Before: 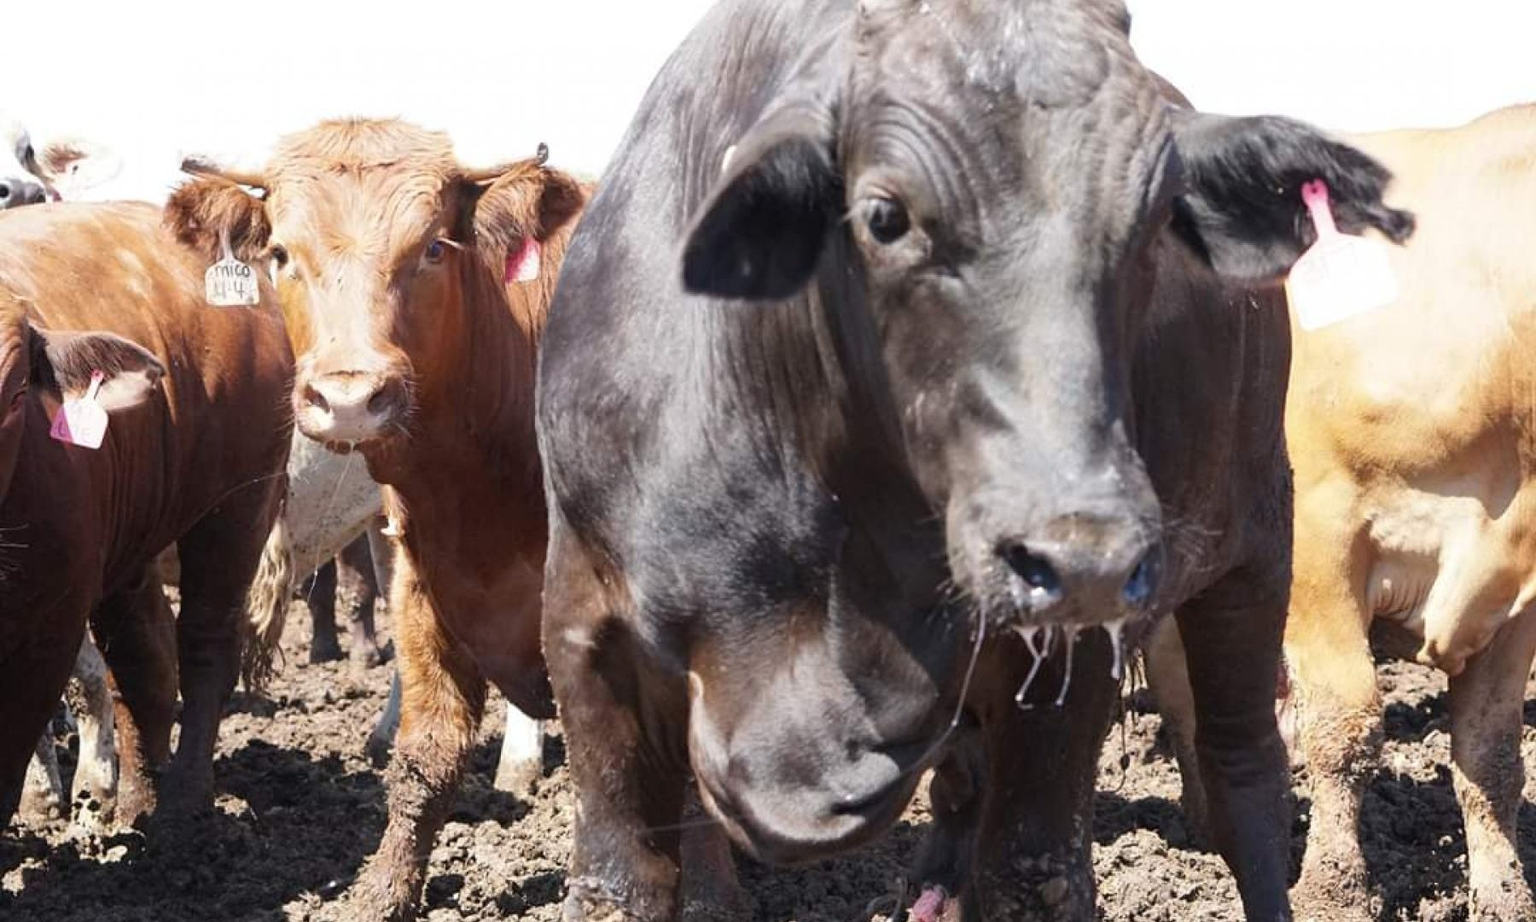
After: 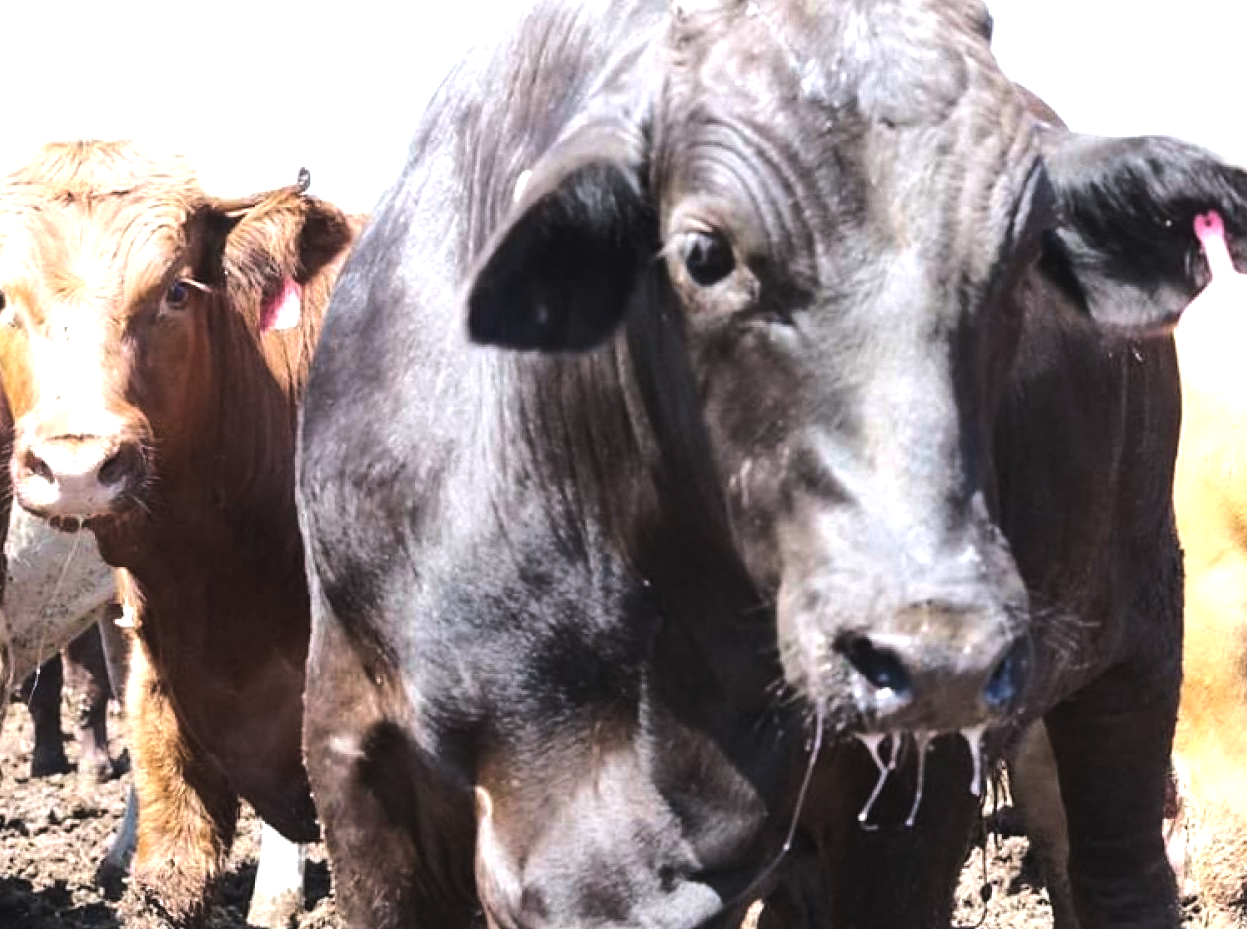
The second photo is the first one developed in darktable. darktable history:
crop: left 18.479%, right 12.2%, bottom 13.971%
color correction: highlights a* -0.137, highlights b* -5.91, shadows a* -0.137, shadows b* -0.137
color balance rgb: global offset › luminance 0.71%, perceptual saturation grading › global saturation -11.5%, perceptual brilliance grading › highlights 17.77%, perceptual brilliance grading › mid-tones 31.71%, perceptual brilliance grading › shadows -31.01%, global vibrance 50%
color zones: curves: ch0 [(0, 0.5) (0.143, 0.5) (0.286, 0.5) (0.429, 0.504) (0.571, 0.5) (0.714, 0.509) (0.857, 0.5) (1, 0.5)]; ch1 [(0, 0.425) (0.143, 0.425) (0.286, 0.375) (0.429, 0.405) (0.571, 0.5) (0.714, 0.47) (0.857, 0.425) (1, 0.435)]; ch2 [(0, 0.5) (0.143, 0.5) (0.286, 0.5) (0.429, 0.517) (0.571, 0.5) (0.714, 0.51) (0.857, 0.5) (1, 0.5)]
